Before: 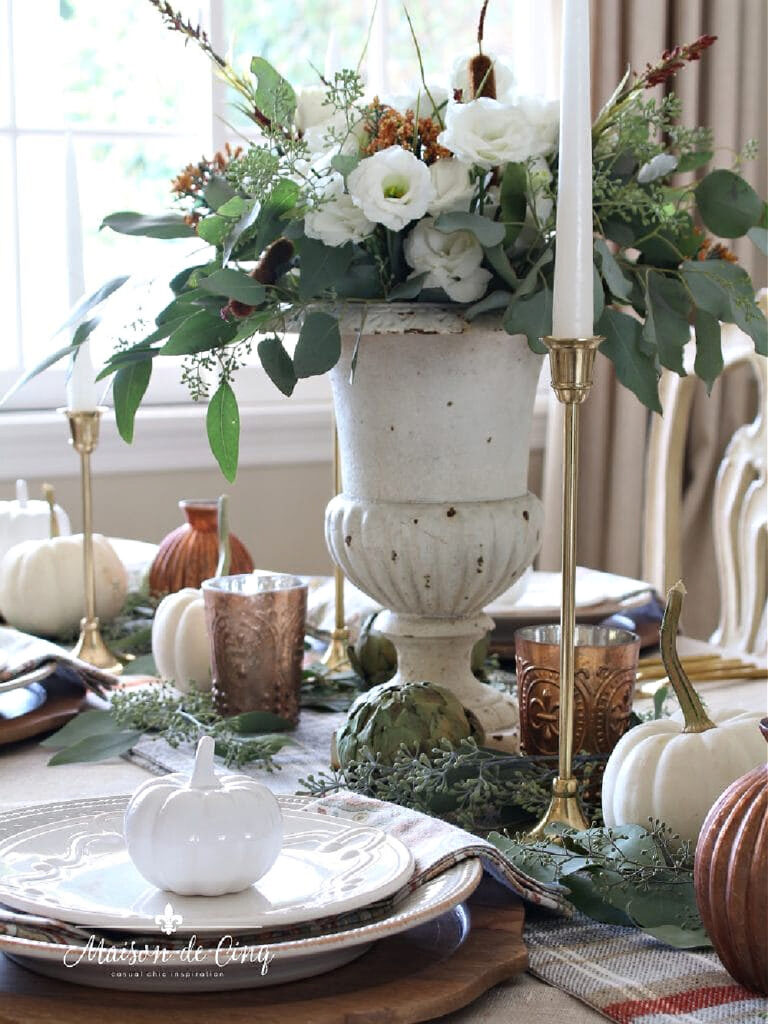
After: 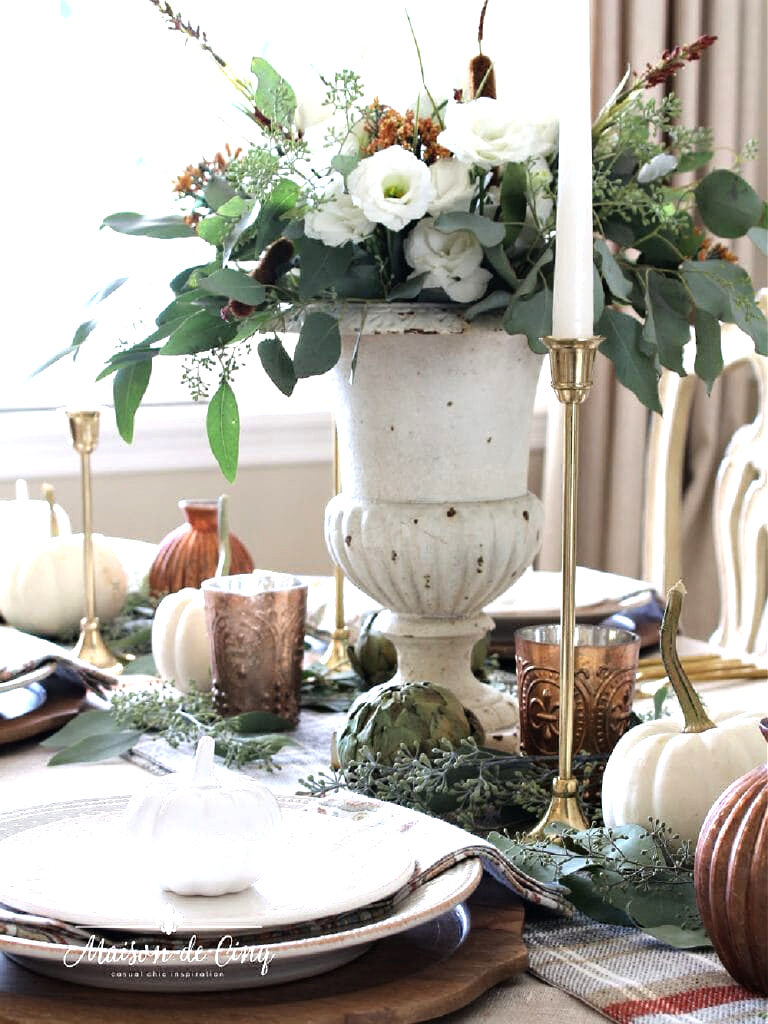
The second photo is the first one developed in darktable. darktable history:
tone equalizer: -8 EV -0.718 EV, -7 EV -0.695 EV, -6 EV -0.564 EV, -5 EV -0.37 EV, -3 EV 0.403 EV, -2 EV 0.6 EV, -1 EV 0.684 EV, +0 EV 0.769 EV, mask exposure compensation -0.49 EV
